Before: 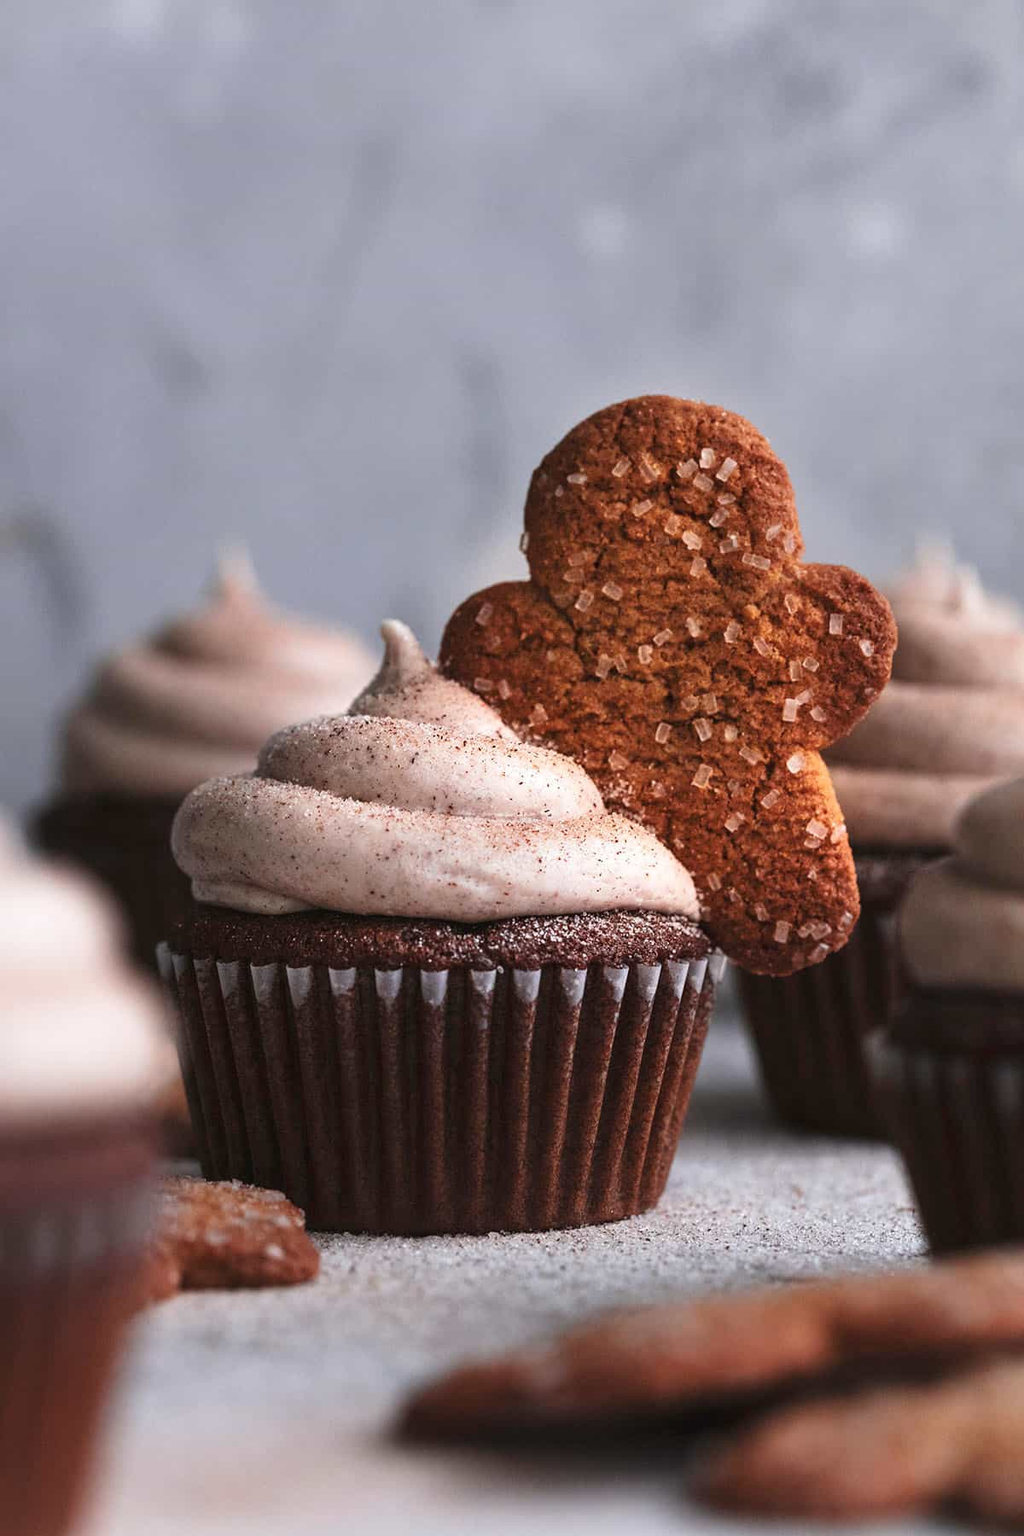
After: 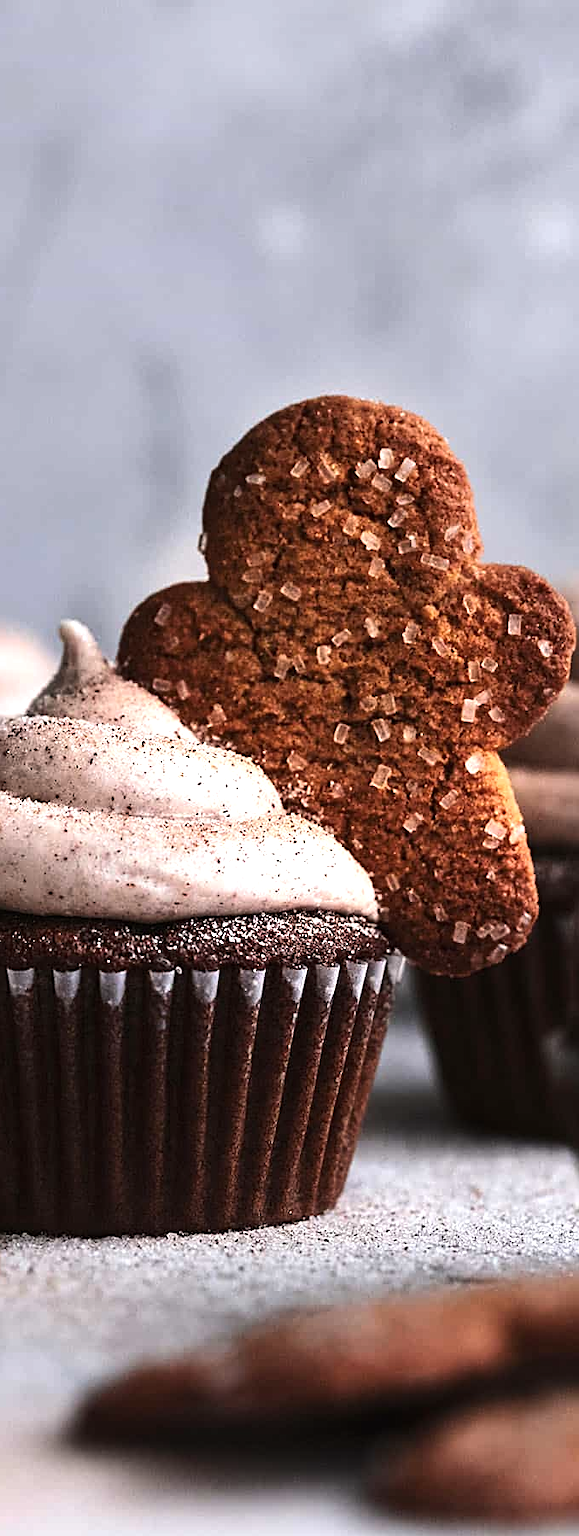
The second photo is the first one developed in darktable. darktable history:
tone equalizer: -8 EV -0.75 EV, -7 EV -0.7 EV, -6 EV -0.6 EV, -5 EV -0.4 EV, -3 EV 0.4 EV, -2 EV 0.6 EV, -1 EV 0.7 EV, +0 EV 0.75 EV, edges refinement/feathering 500, mask exposure compensation -1.57 EV, preserve details no
exposure: exposure -0.151 EV, compensate highlight preservation false
crop: left 31.458%, top 0%, right 11.876%
sharpen: on, module defaults
